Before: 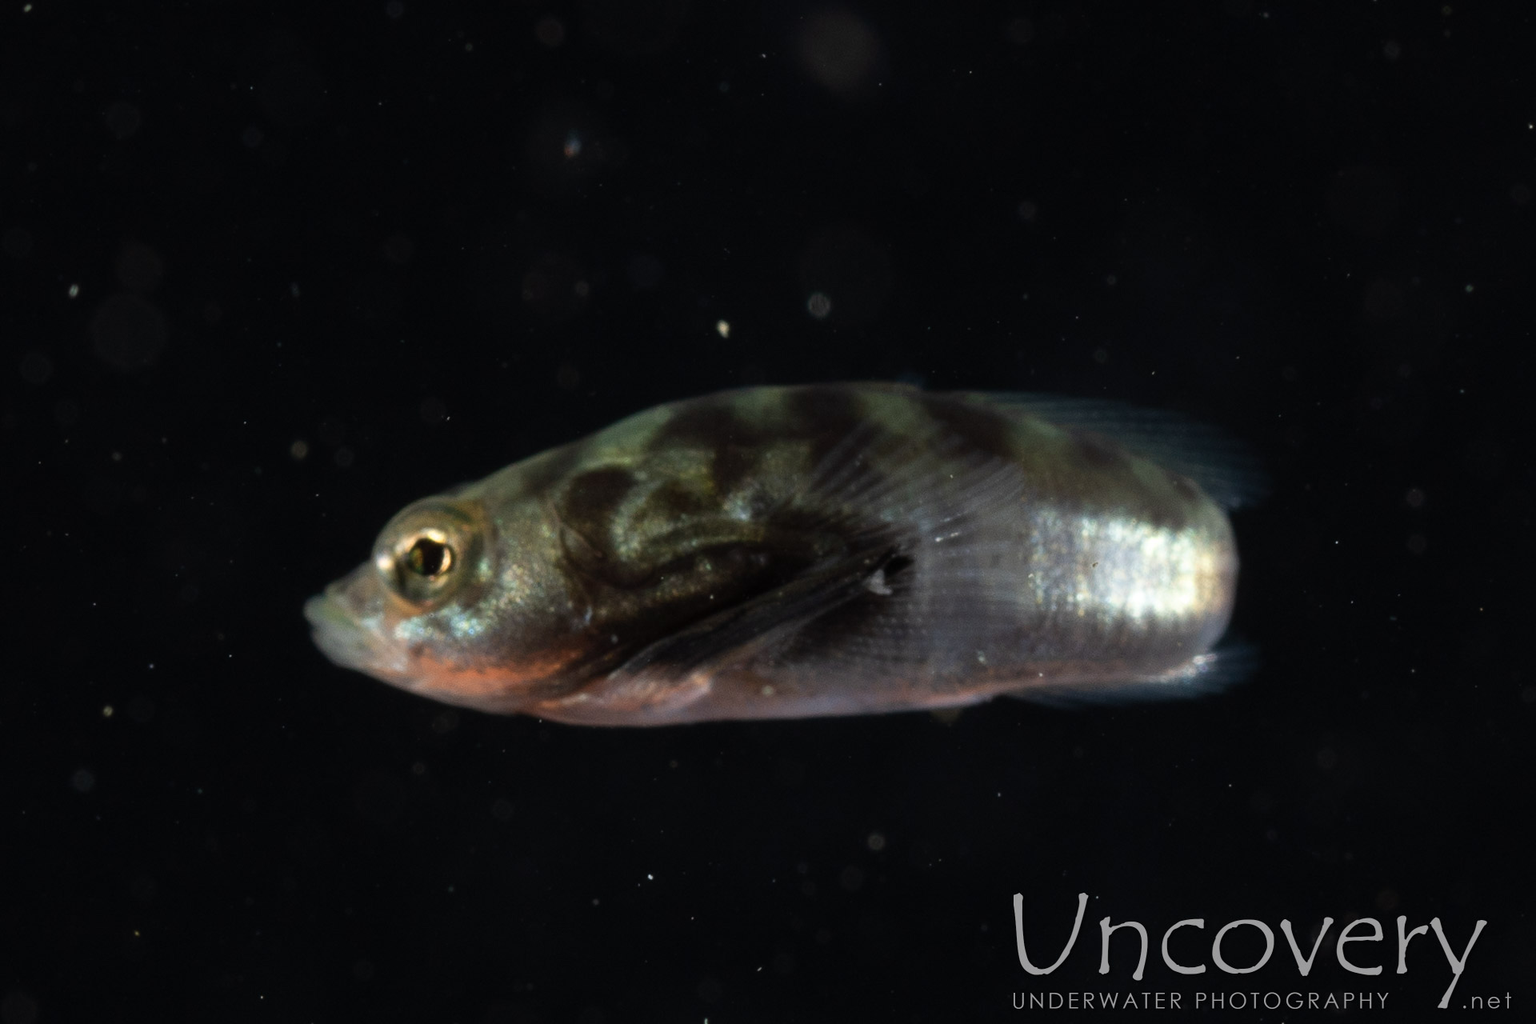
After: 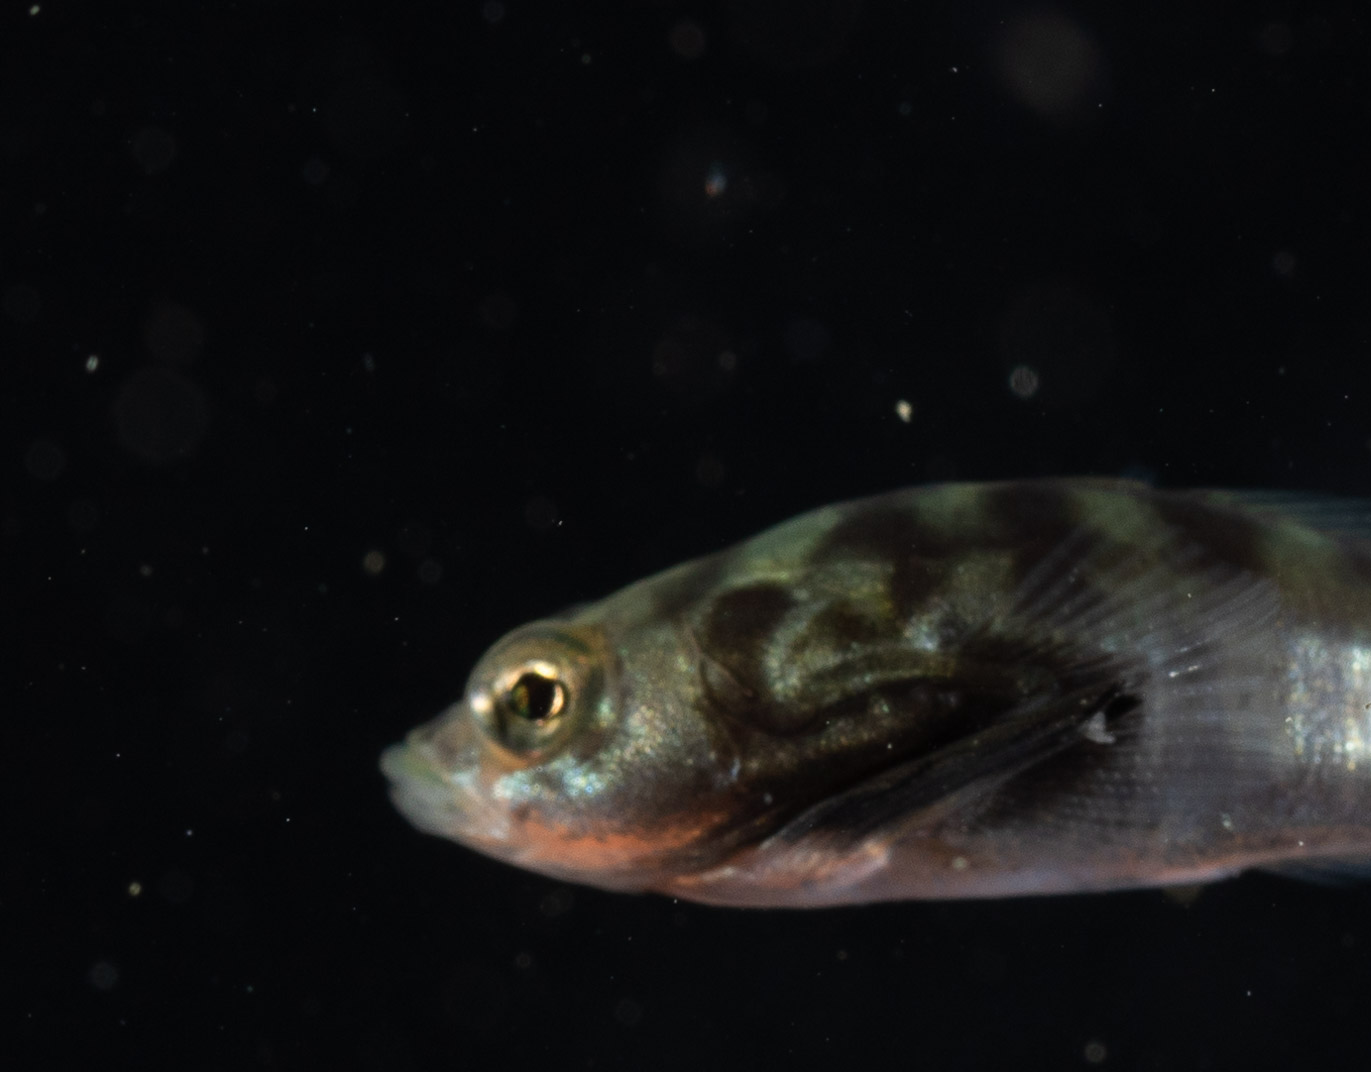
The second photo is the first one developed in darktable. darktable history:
crop: right 28.561%, bottom 16.215%
